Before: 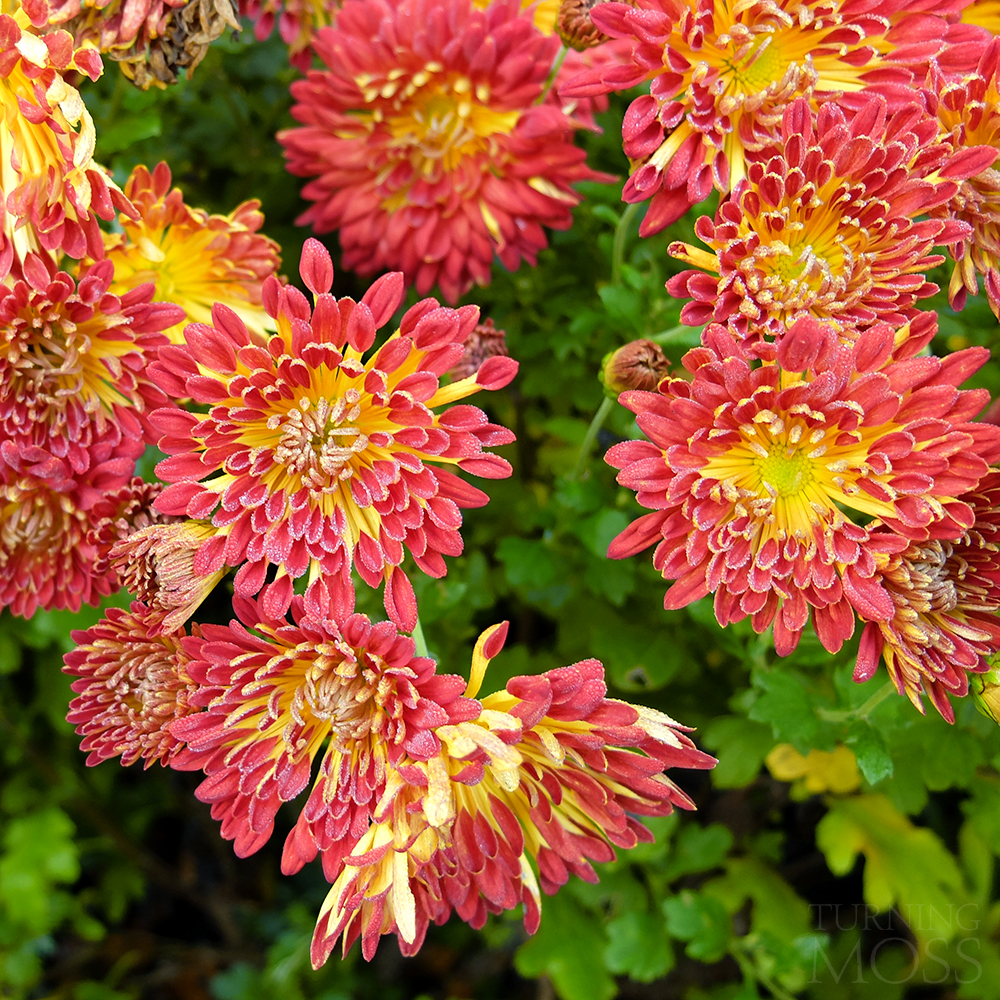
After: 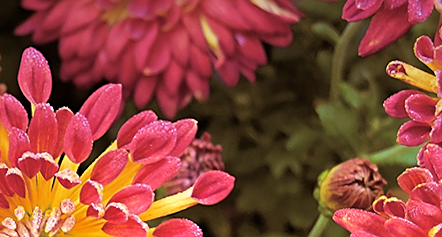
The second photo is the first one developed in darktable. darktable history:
velvia: on, module defaults
crop: left 28.64%, top 16.832%, right 26.637%, bottom 58.055%
rotate and perspective: rotation 1.57°, crop left 0.018, crop right 0.982, crop top 0.039, crop bottom 0.961
sharpen: on, module defaults
split-toning: highlights › hue 298.8°, highlights › saturation 0.73, compress 41.76%
graduated density: hue 238.83°, saturation 50%
white balance: red 1.05, blue 1.072
